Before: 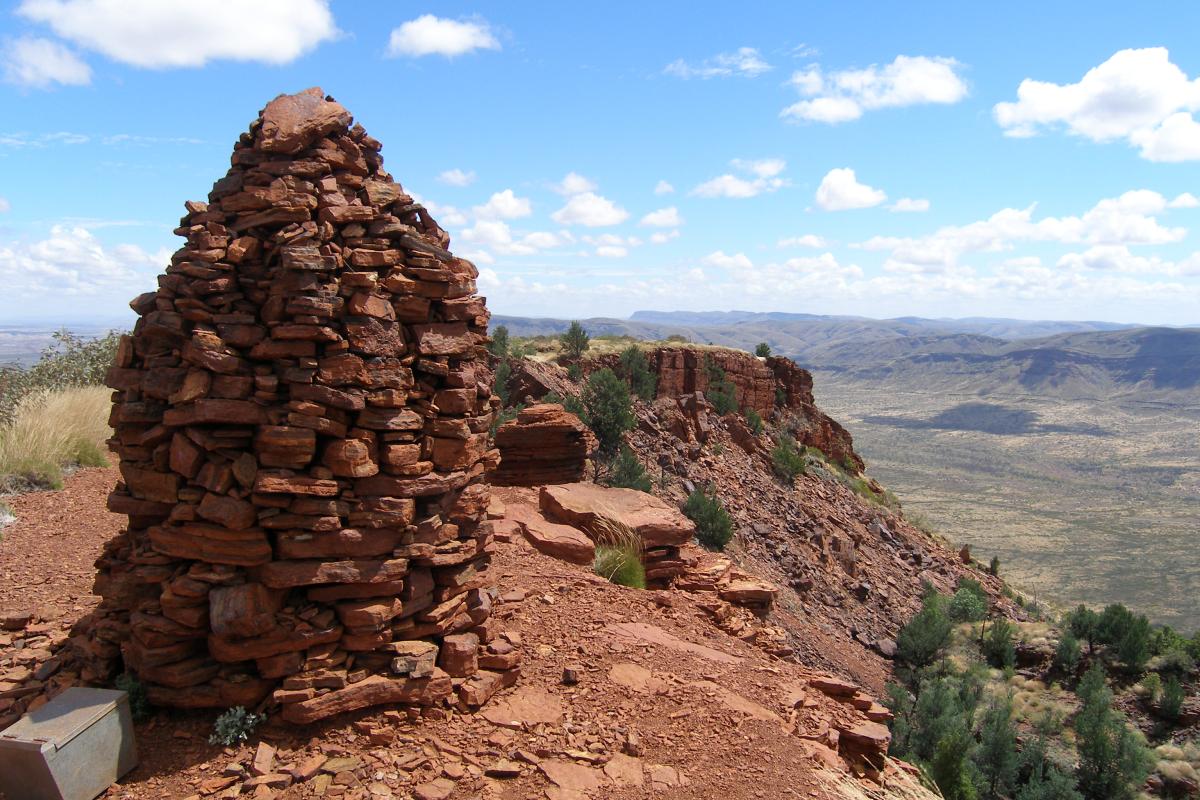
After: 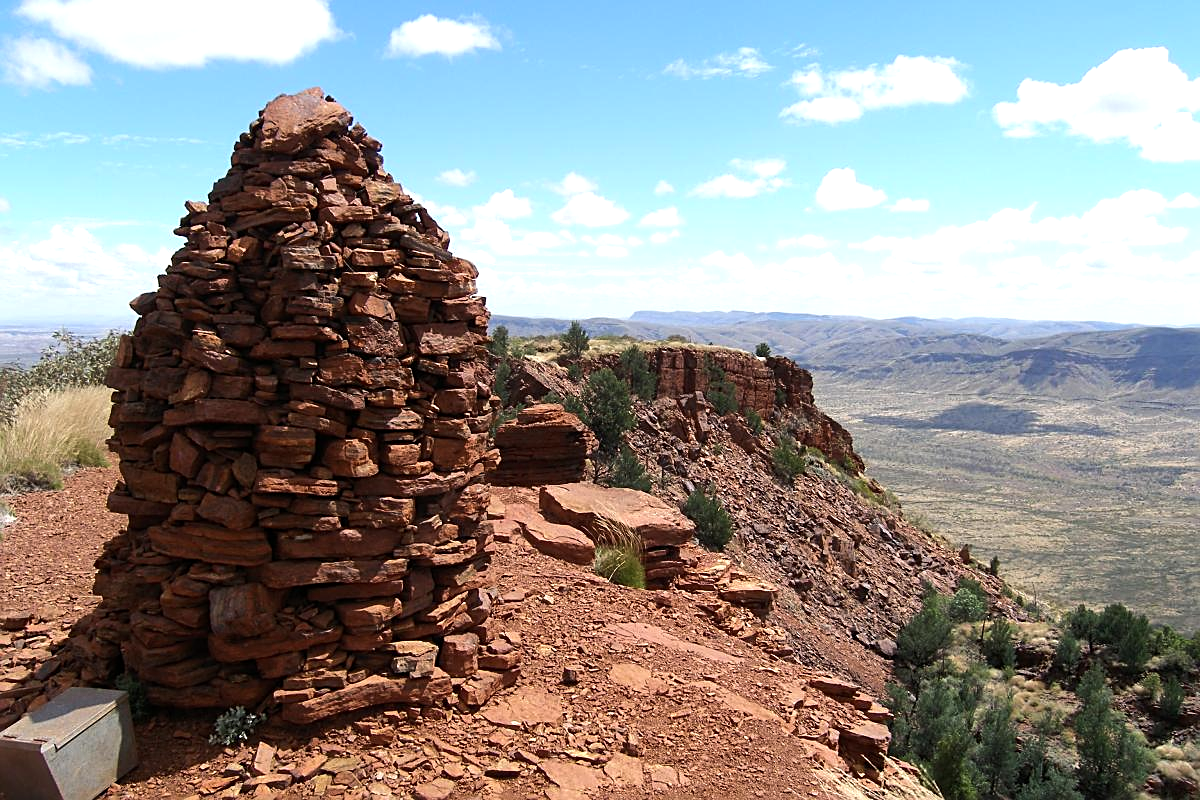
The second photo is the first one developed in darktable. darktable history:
sharpen: on, module defaults
tone equalizer: -8 EV -0.409 EV, -7 EV -0.355 EV, -6 EV -0.3 EV, -5 EV -0.255 EV, -3 EV 0.23 EV, -2 EV 0.321 EV, -1 EV 0.386 EV, +0 EV 0.443 EV, edges refinement/feathering 500, mask exposure compensation -1.57 EV, preserve details no
